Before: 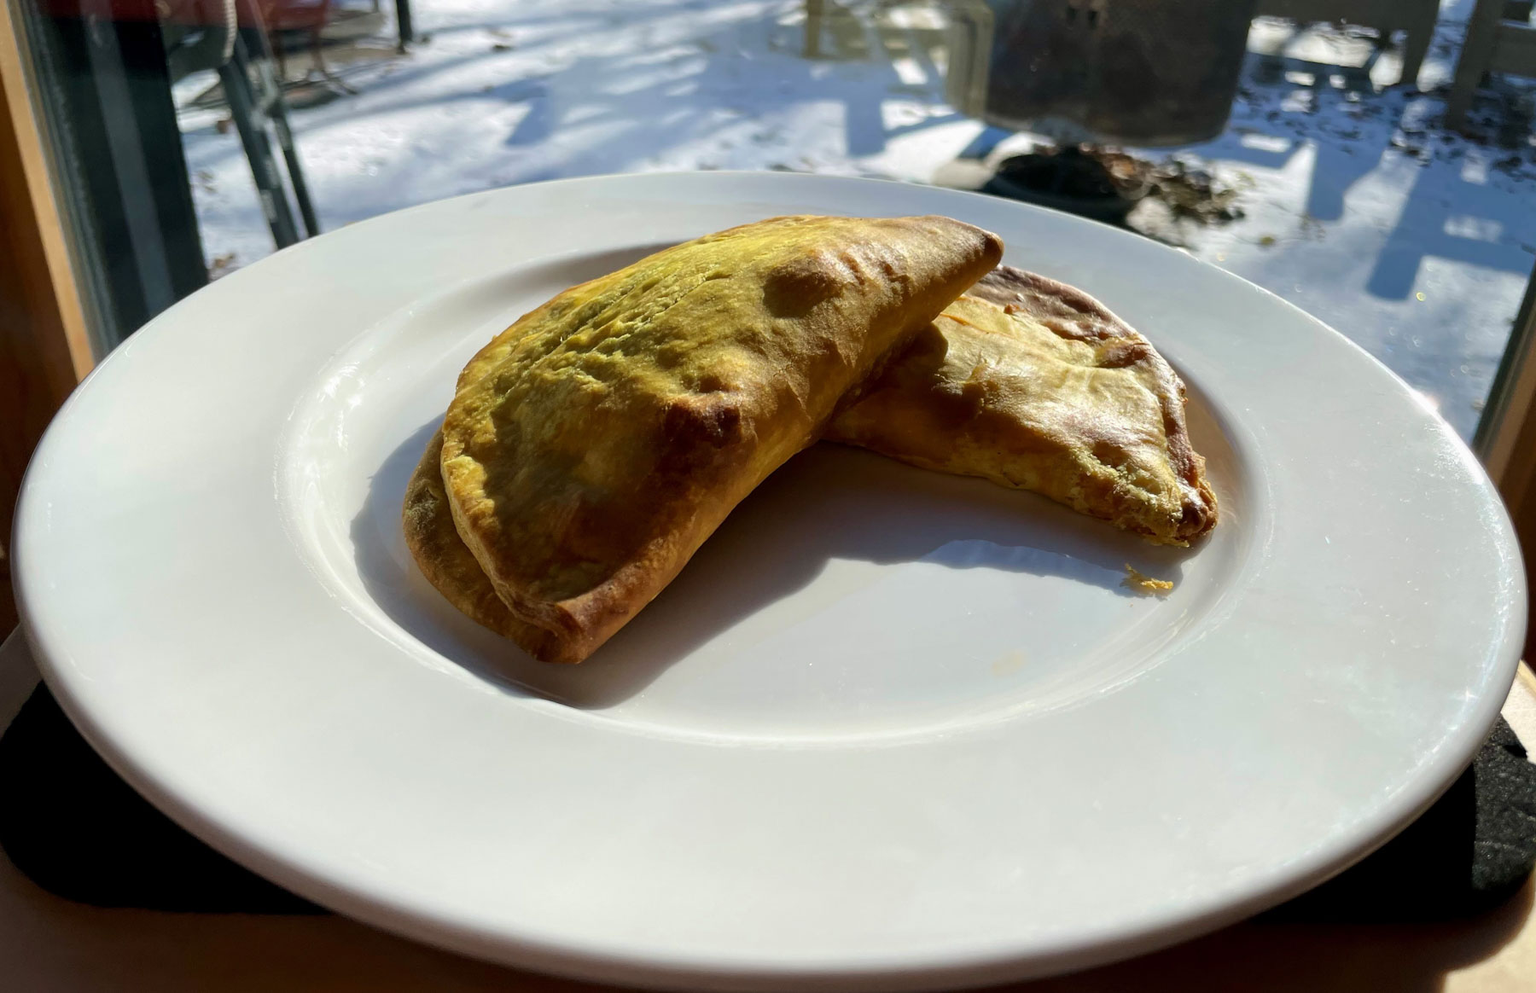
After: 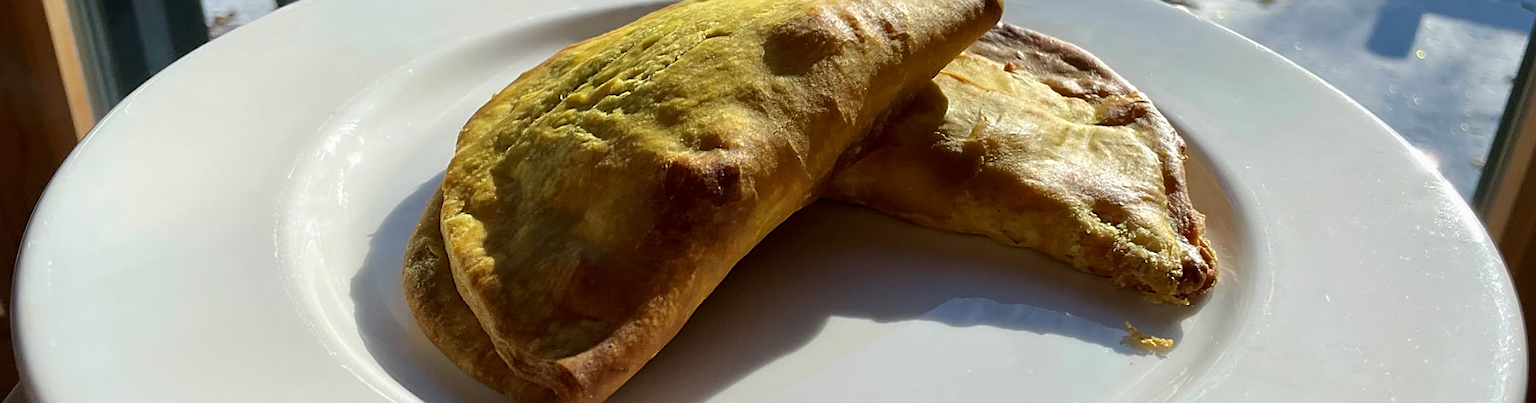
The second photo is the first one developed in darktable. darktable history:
sharpen: on, module defaults
crop and rotate: top 24.407%, bottom 34.954%
